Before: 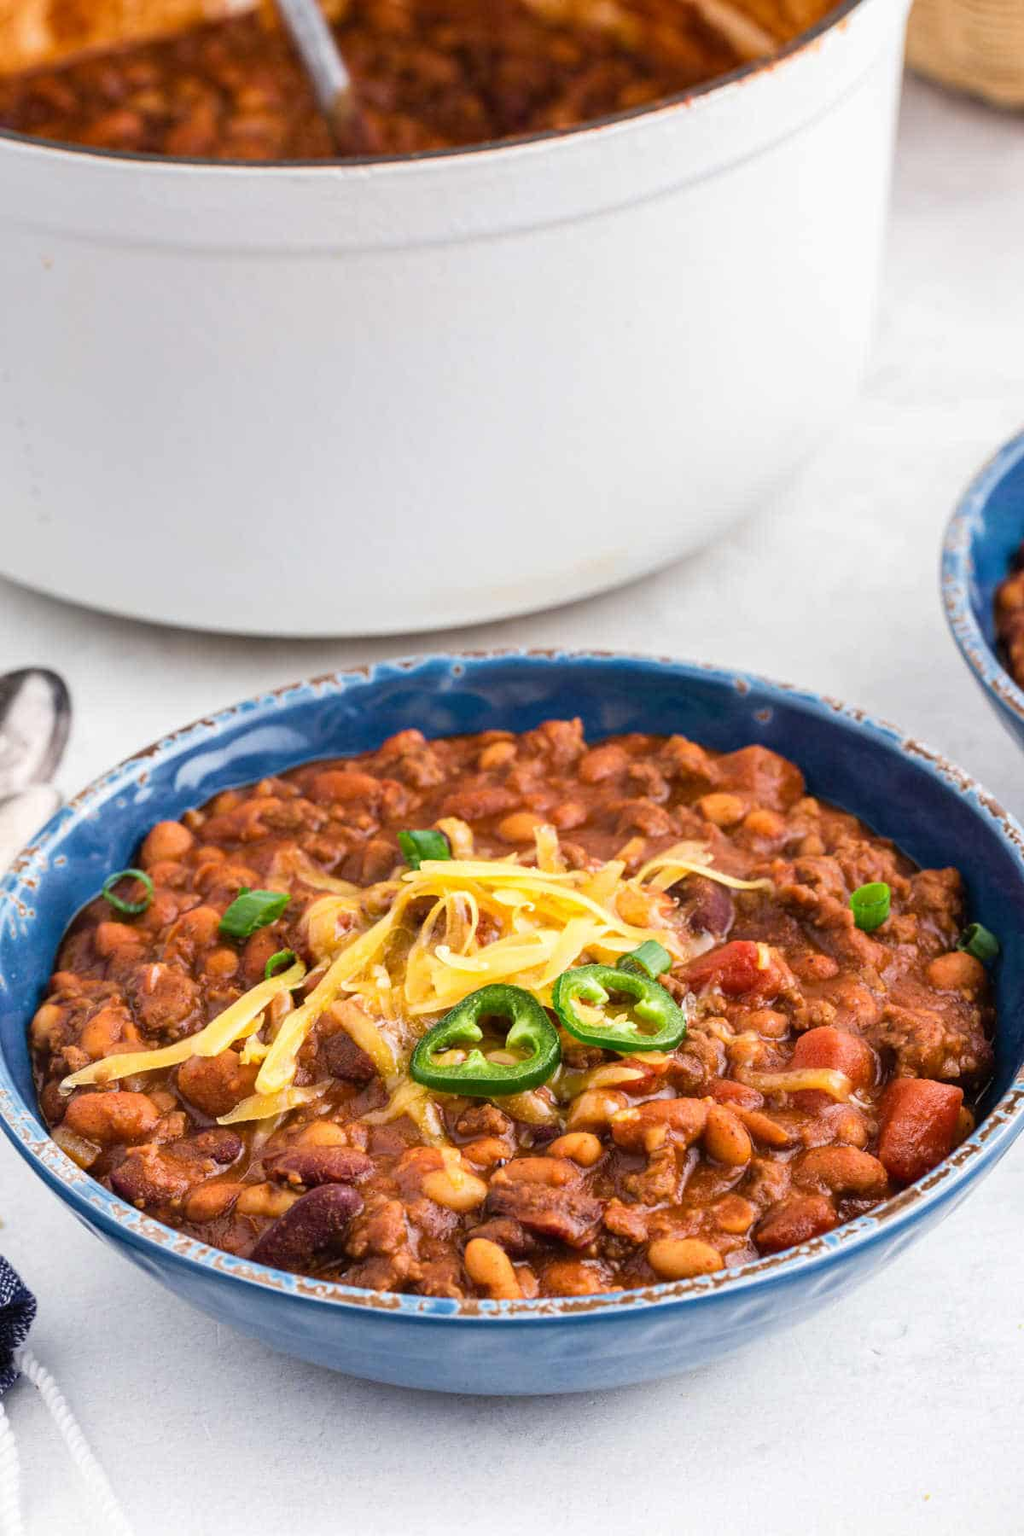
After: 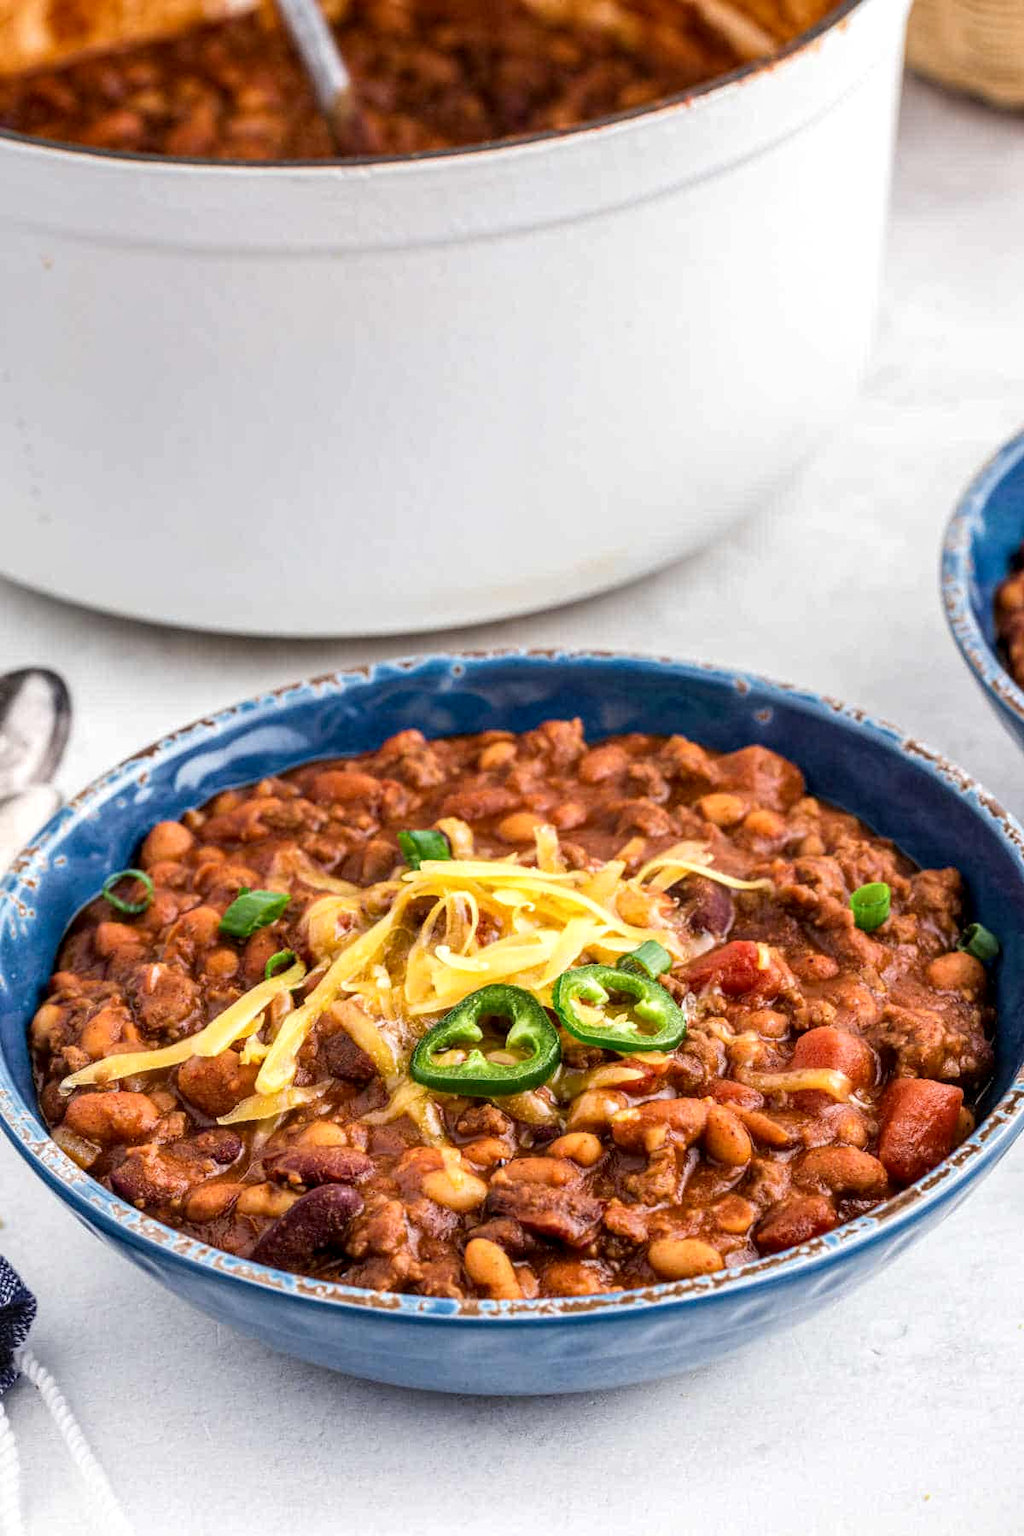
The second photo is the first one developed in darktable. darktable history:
local contrast: detail 138%
